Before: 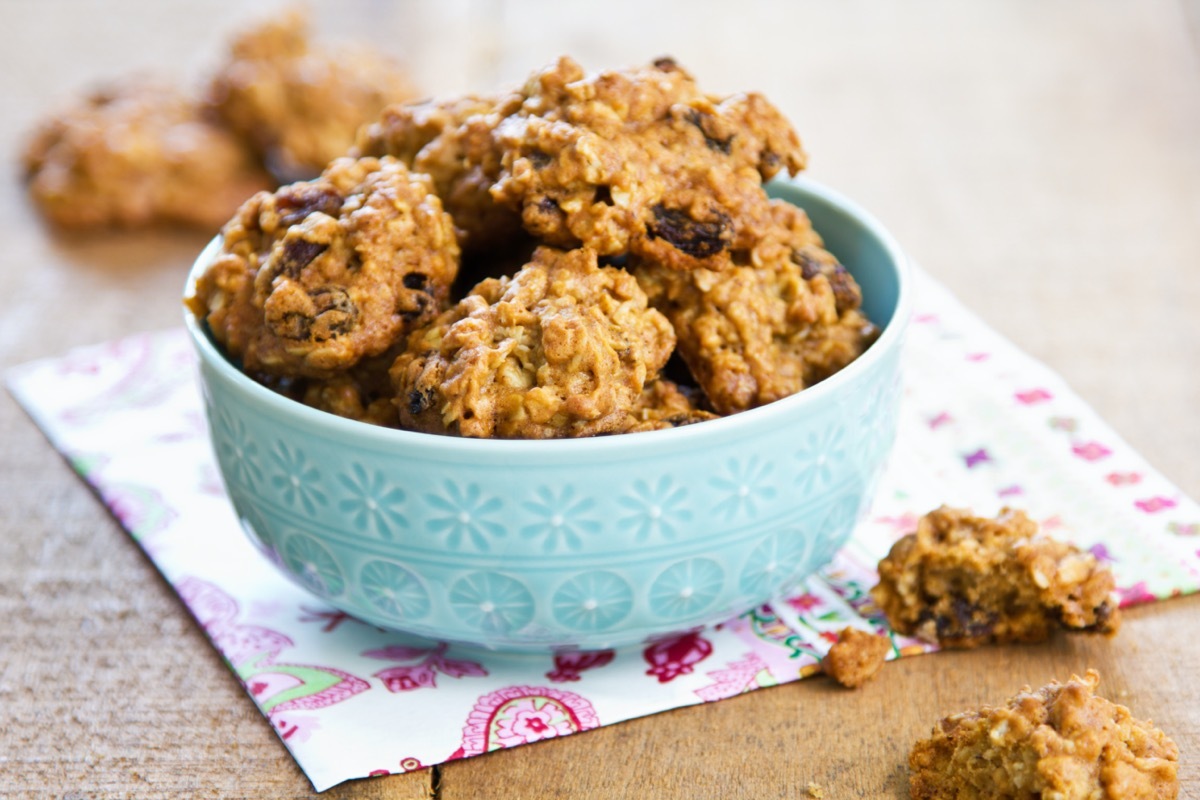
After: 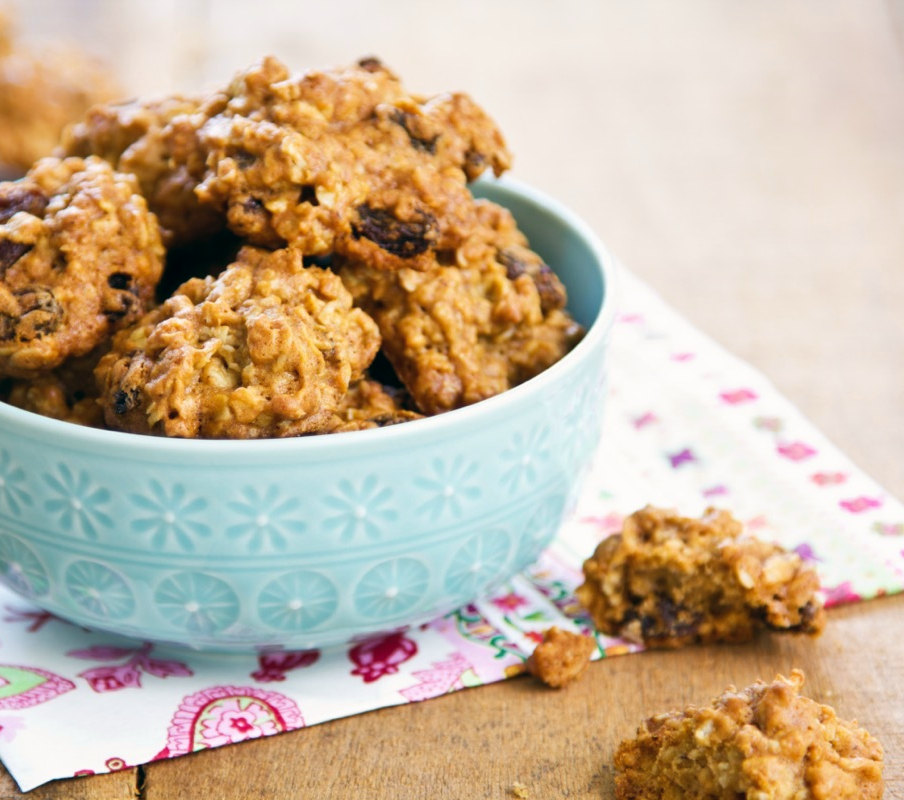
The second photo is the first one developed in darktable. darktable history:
crop and rotate: left 24.6%
color balance: lift [1, 0.998, 1.001, 1.002], gamma [1, 1.02, 1, 0.98], gain [1, 1.02, 1.003, 0.98]
